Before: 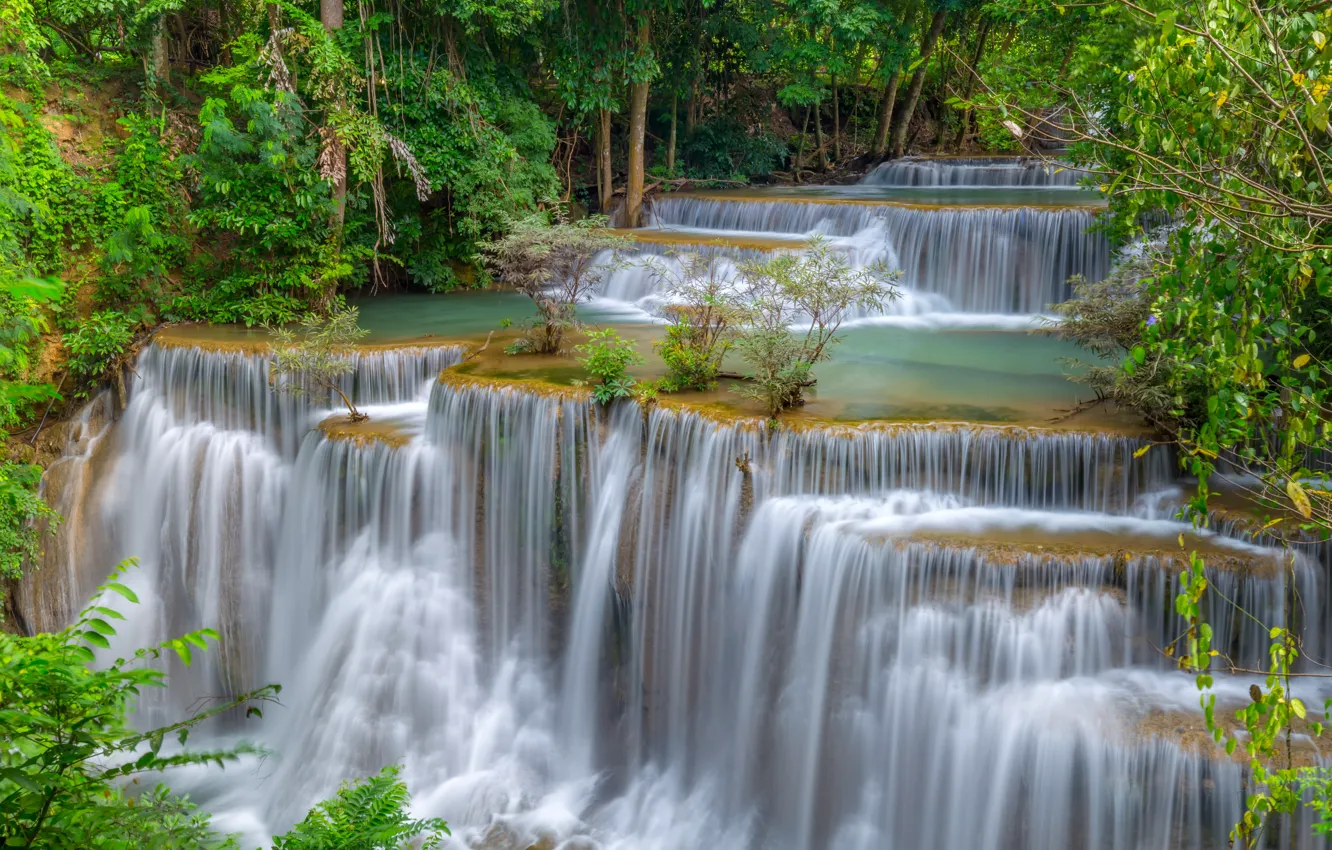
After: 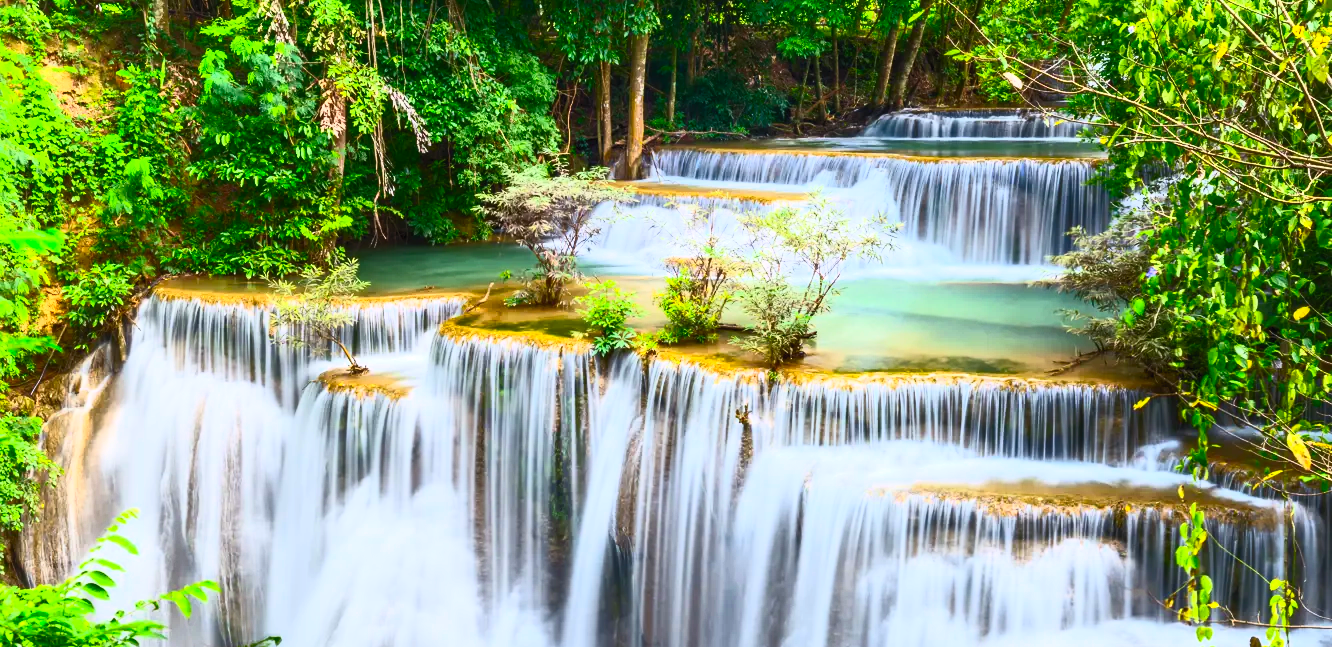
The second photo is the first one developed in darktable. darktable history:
color zones: curves: ch0 [(0, 0.5) (0.143, 0.5) (0.286, 0.5) (0.429, 0.495) (0.571, 0.437) (0.714, 0.44) (0.857, 0.496) (1, 0.5)]
exposure: black level correction 0, compensate exposure bias true, compensate highlight preservation false
crop: top 5.66%, bottom 18.173%
contrast brightness saturation: contrast 0.82, brightness 0.584, saturation 0.599
